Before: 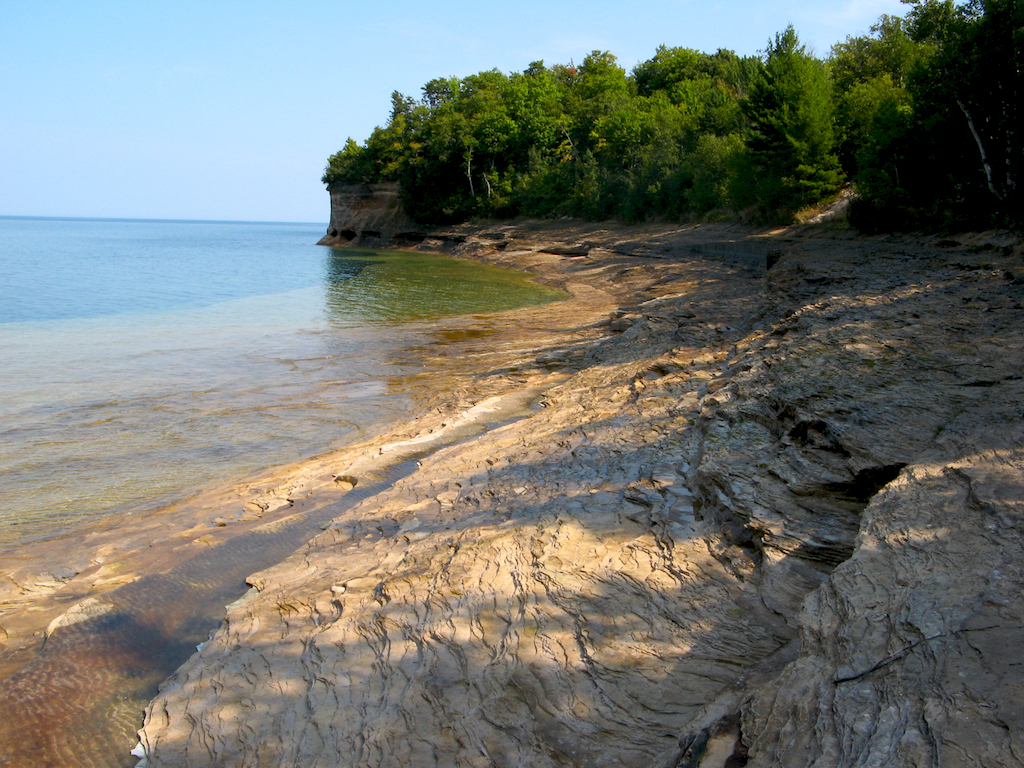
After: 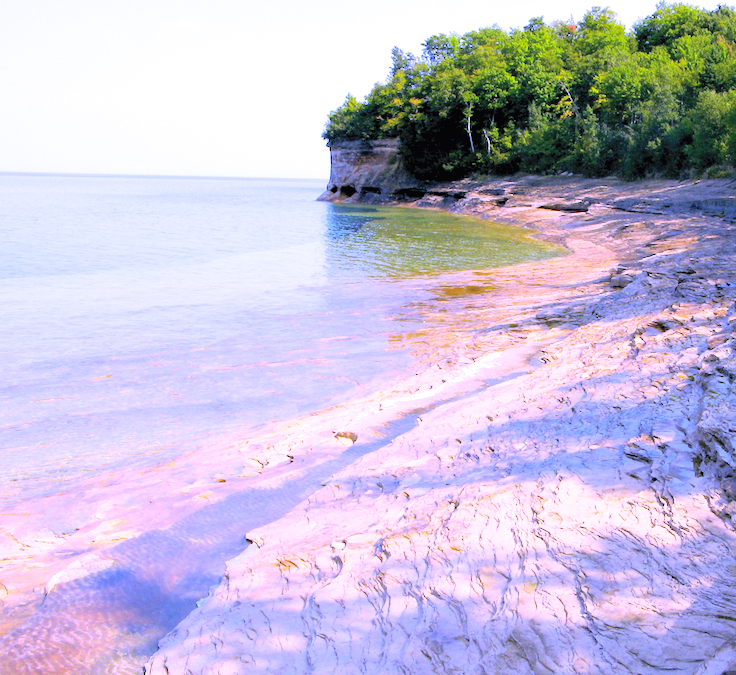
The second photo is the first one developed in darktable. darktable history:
filmic rgb: black relative exposure -11.35 EV, white relative exposure 3.22 EV, hardness 6.76, color science v6 (2022)
contrast brightness saturation: contrast 0.1, brightness 0.3, saturation 0.14
exposure: exposure 1 EV, compensate highlight preservation false
color balance rgb: shadows lift › hue 87.51°, highlights gain › chroma 1.62%, highlights gain › hue 55.1°, global offset › chroma 0.06%, global offset › hue 253.66°, linear chroma grading › global chroma 0.5%
white balance: red 0.98, blue 1.61
crop: top 5.803%, right 27.864%, bottom 5.804%
color balance: on, module defaults
